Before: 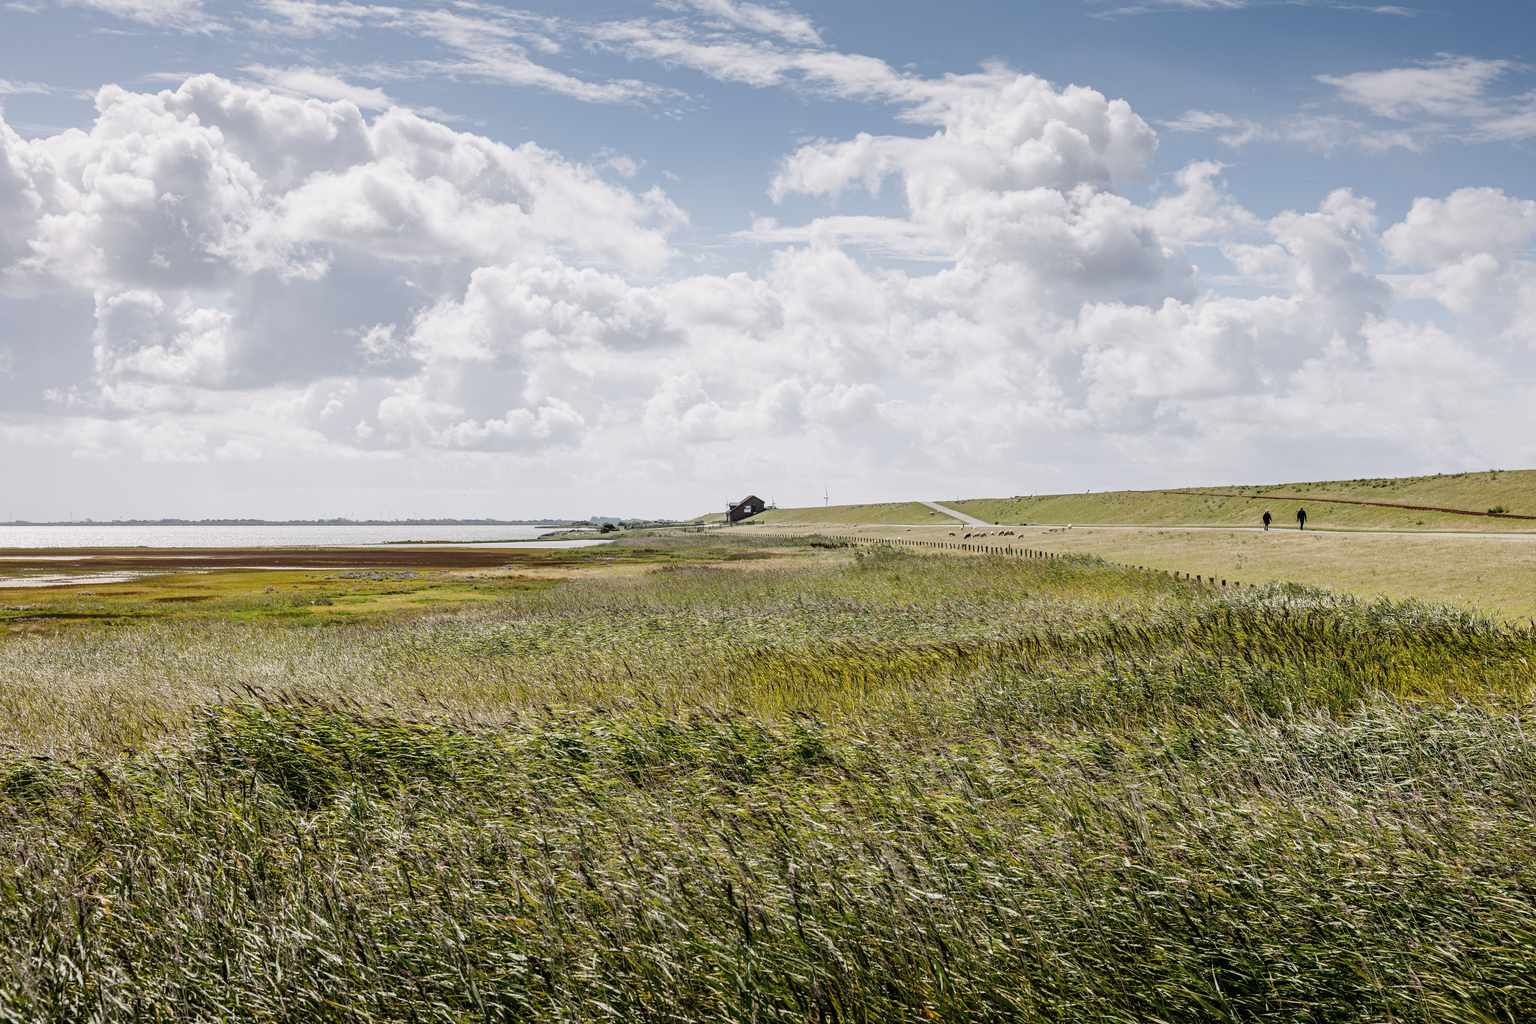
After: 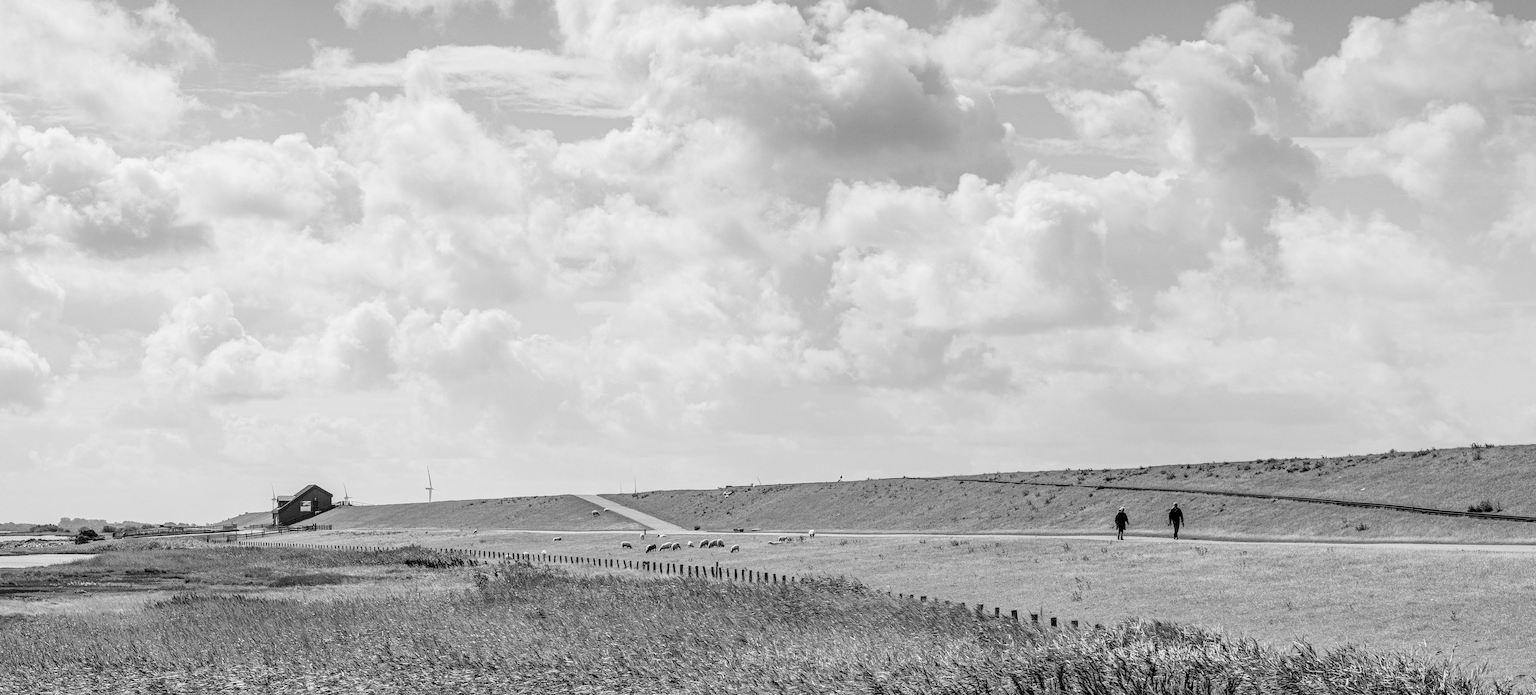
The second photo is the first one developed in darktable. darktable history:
monochrome: on, module defaults
local contrast: on, module defaults
crop: left 36.005%, top 18.293%, right 0.31%, bottom 38.444%
color correction: highlights b* 3
